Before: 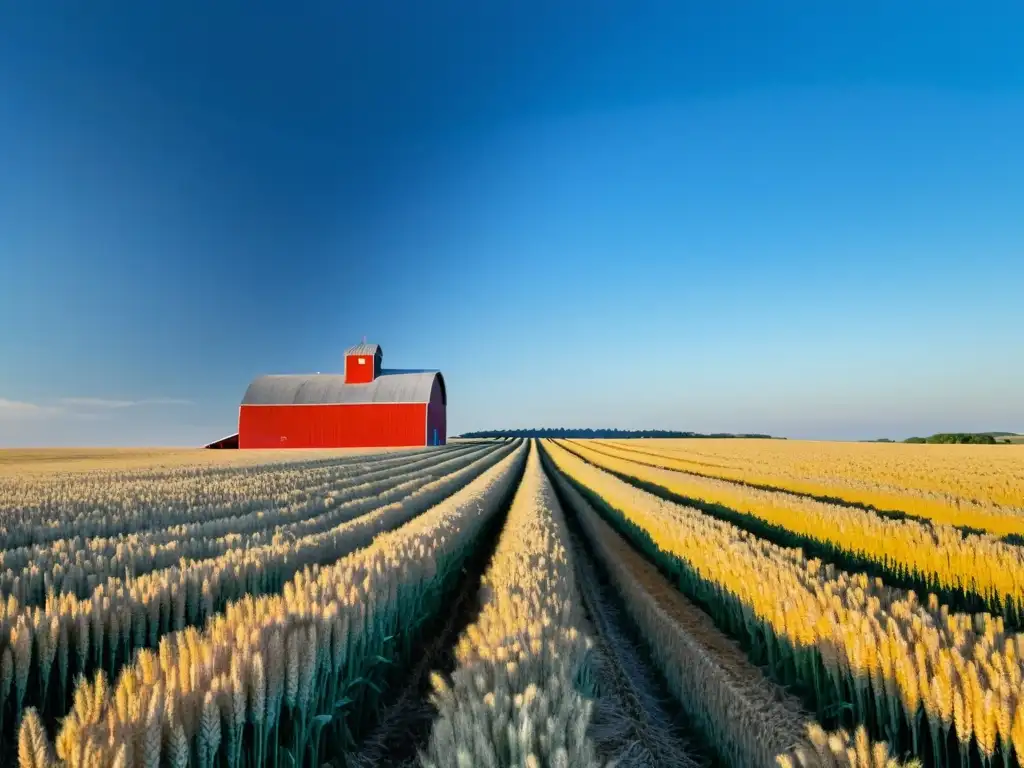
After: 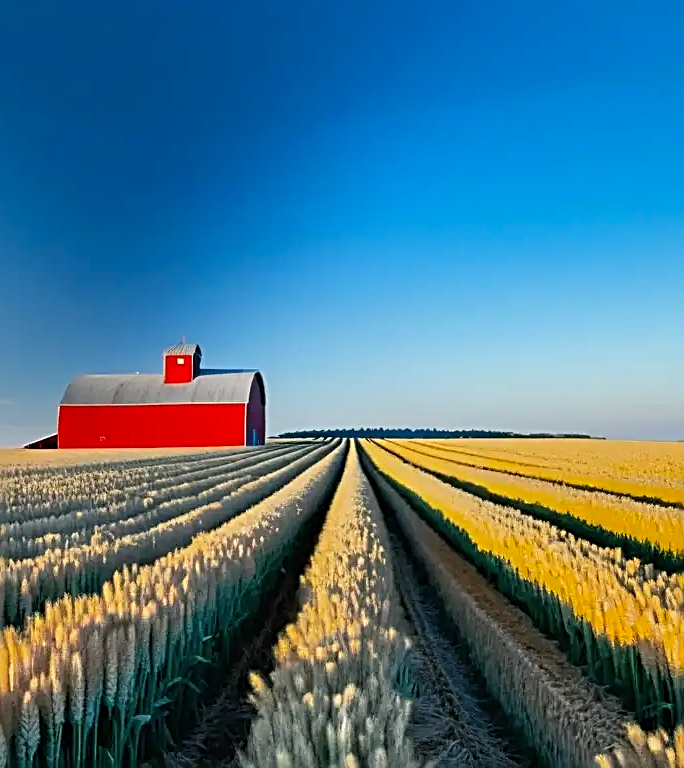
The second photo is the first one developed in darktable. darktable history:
crop and rotate: left 17.732%, right 15.423%
sharpen: radius 2.817, amount 0.715
vibrance: vibrance 78%
